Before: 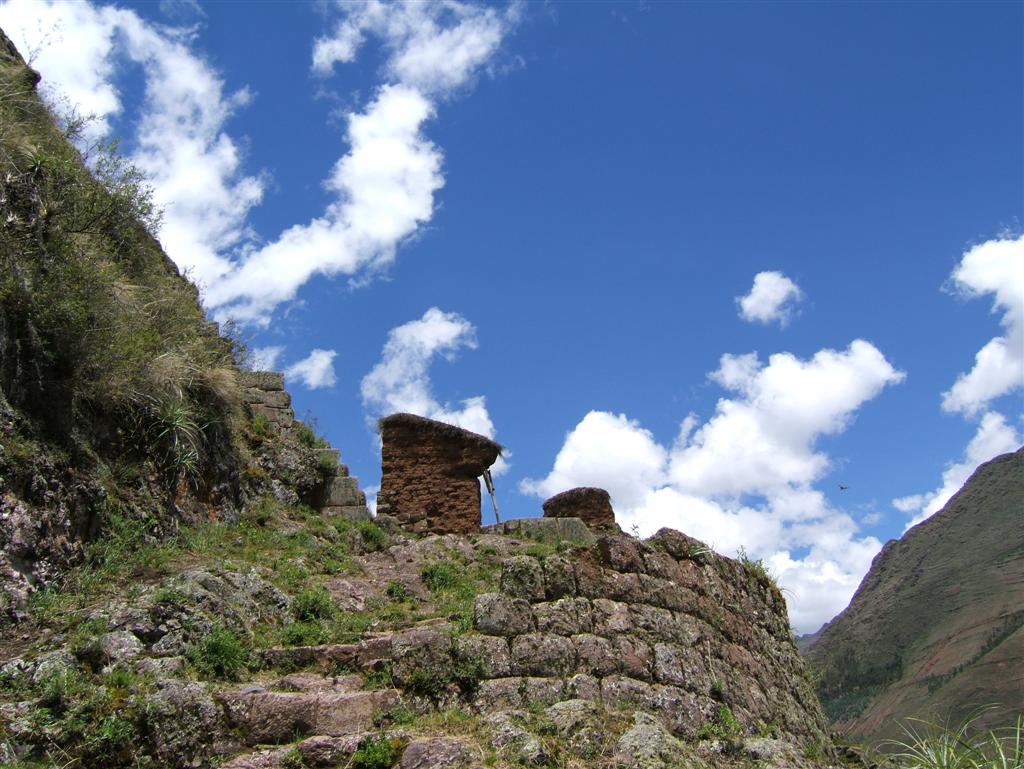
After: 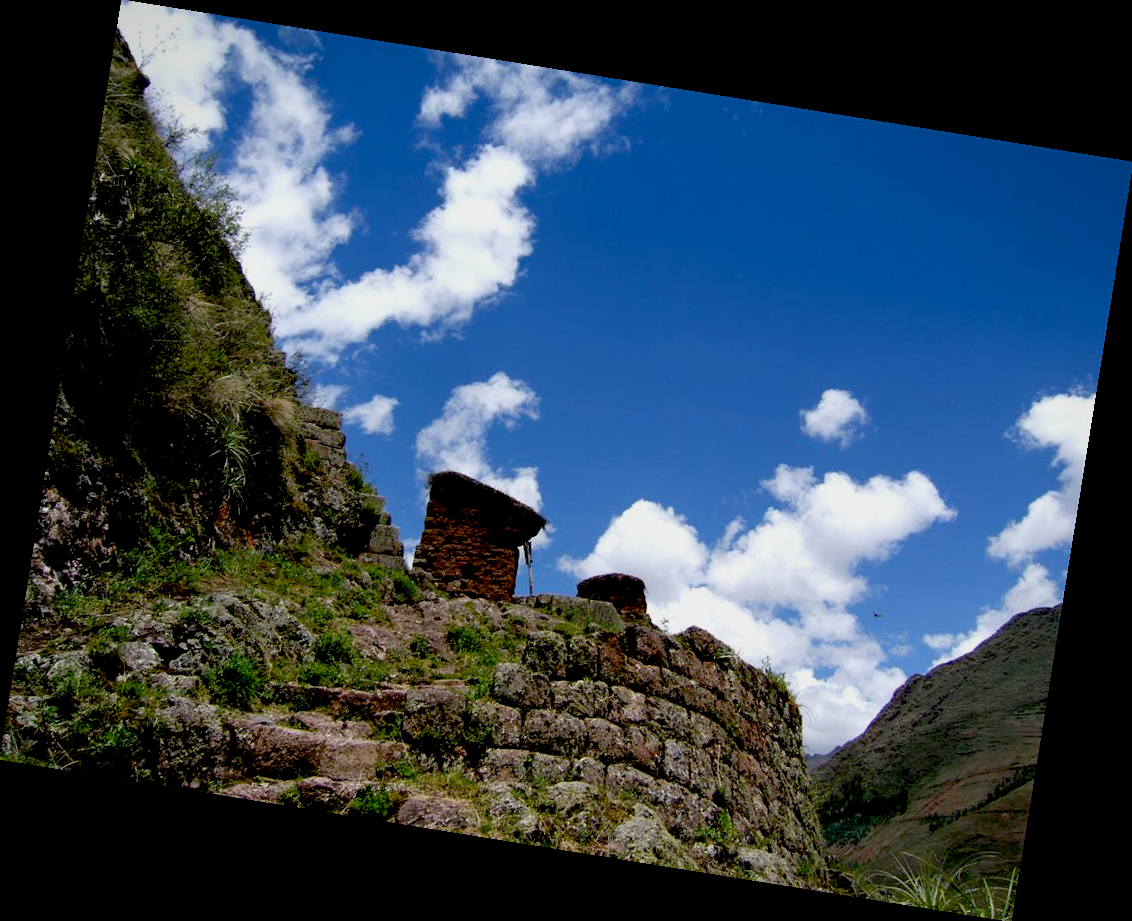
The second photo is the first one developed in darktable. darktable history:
rotate and perspective: rotation 9.12°, automatic cropping off
vignetting: fall-off start 80.87%, fall-off radius 61.59%, brightness -0.384, saturation 0.007, center (0, 0.007), automatic ratio true, width/height ratio 1.418
exposure: black level correction 0.046, exposure -0.228 EV, compensate highlight preservation false
